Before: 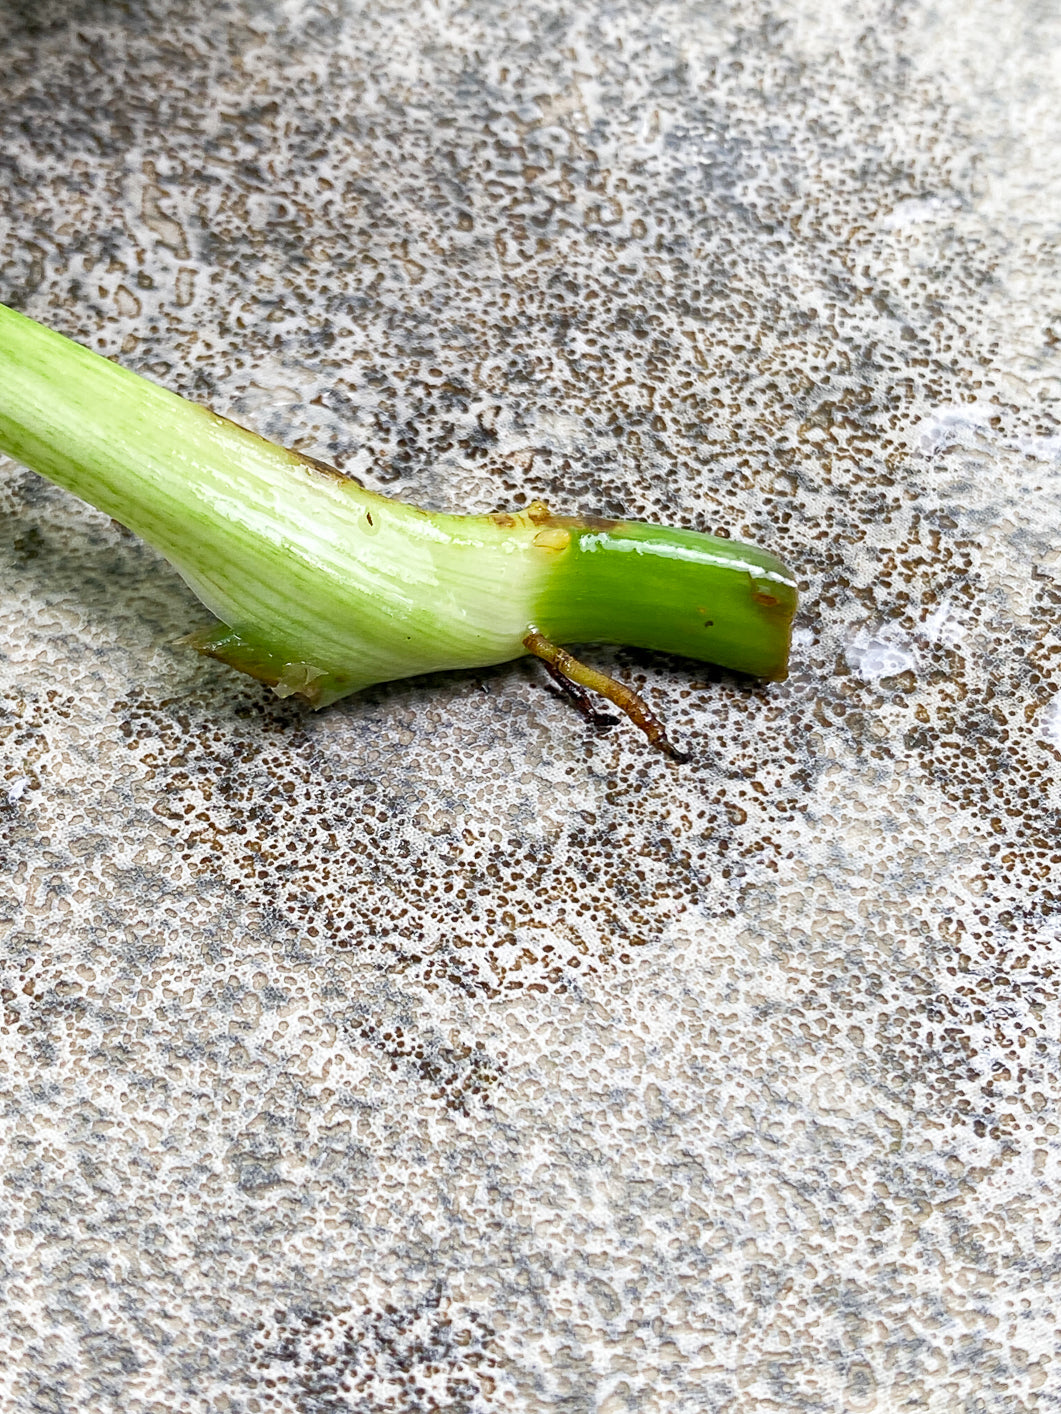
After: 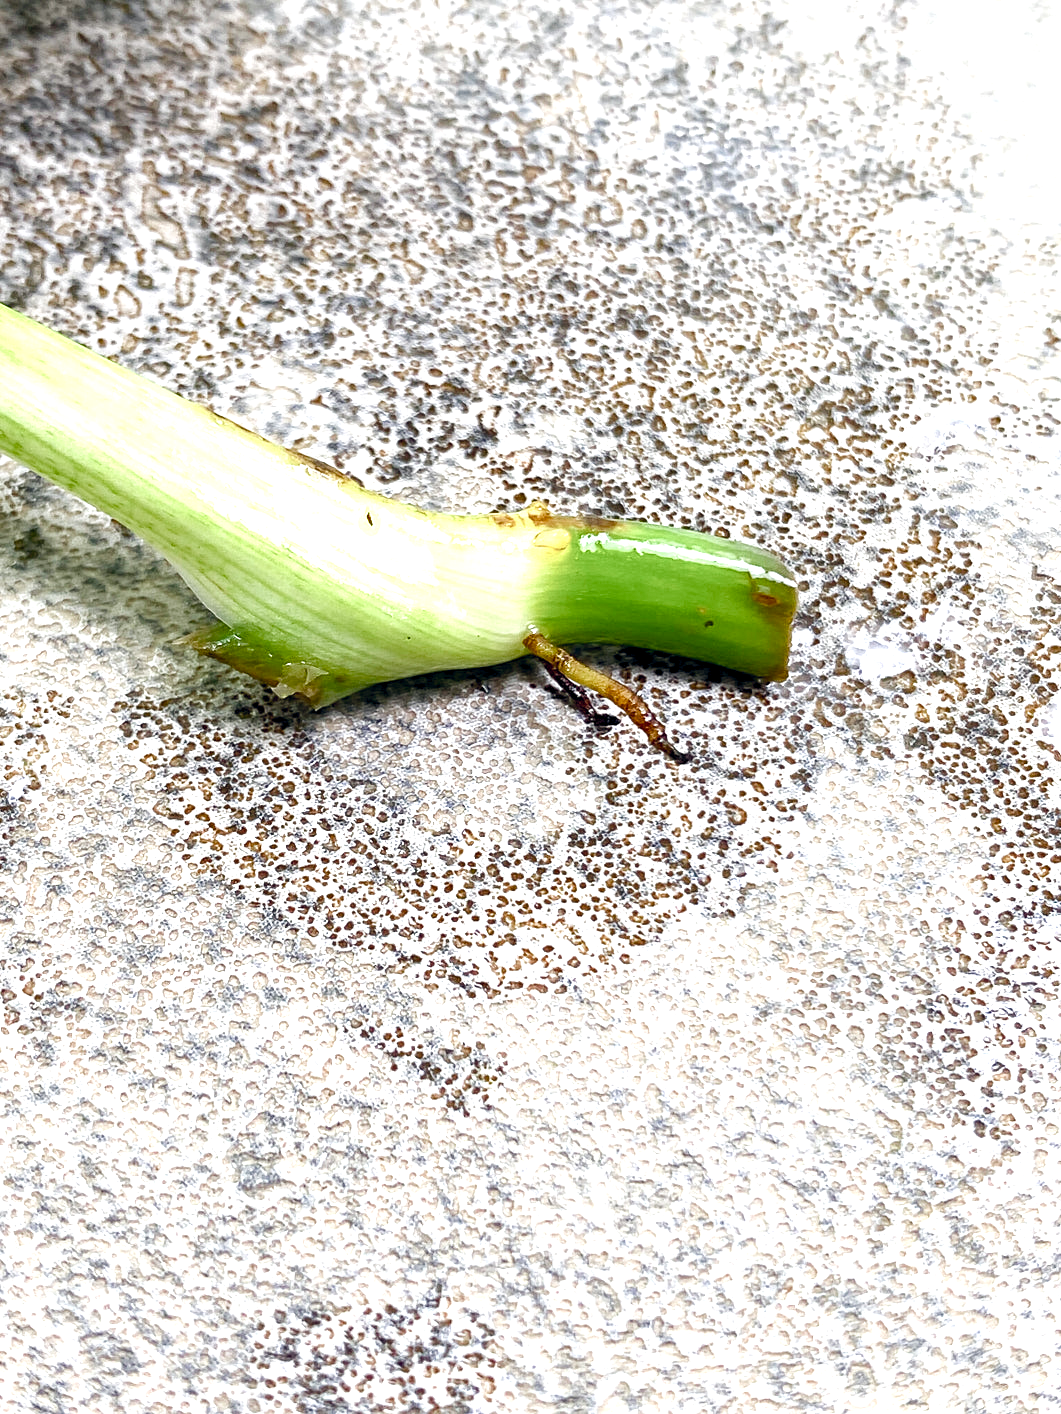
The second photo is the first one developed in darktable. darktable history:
exposure: black level correction 0.001, exposure 0.5 EV, compensate highlight preservation false
color balance rgb: global offset › chroma 0.063%, global offset › hue 254.01°, perceptual saturation grading › global saturation 20%, perceptual saturation grading › highlights -50.419%, perceptual saturation grading › shadows 30.855%, perceptual brilliance grading › highlights 6.846%, perceptual brilliance grading › mid-tones 17.368%, perceptual brilliance grading › shadows -5.184%
